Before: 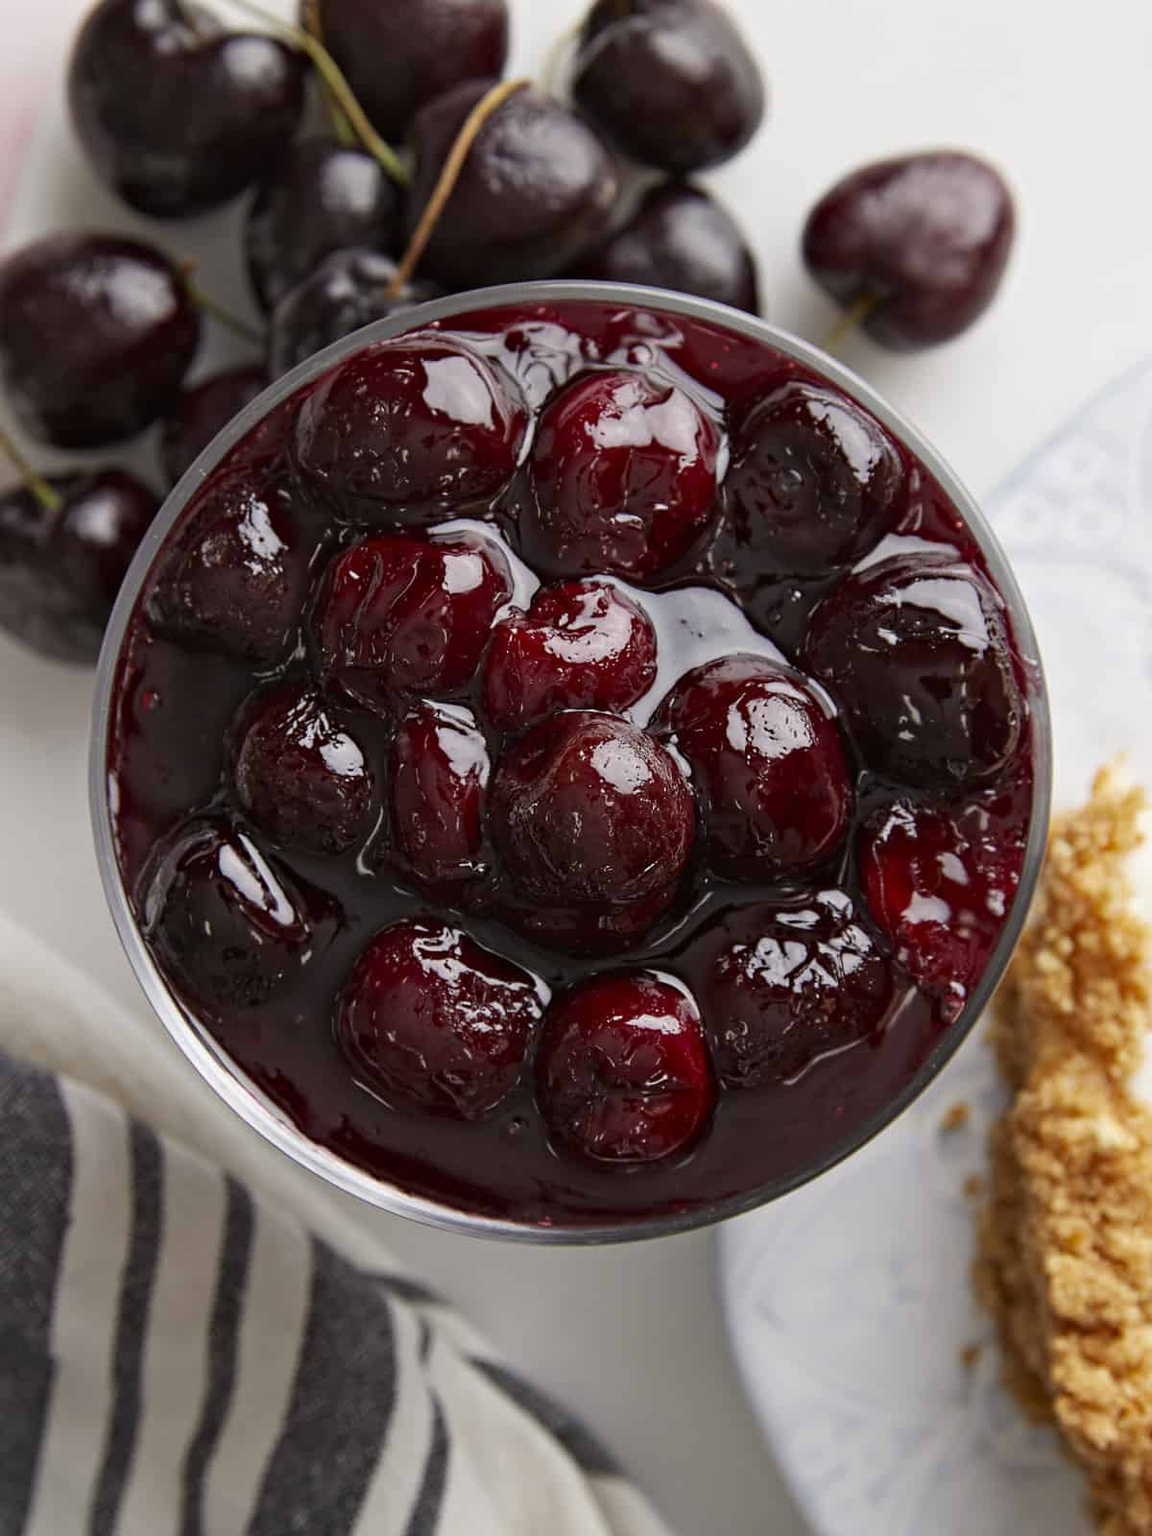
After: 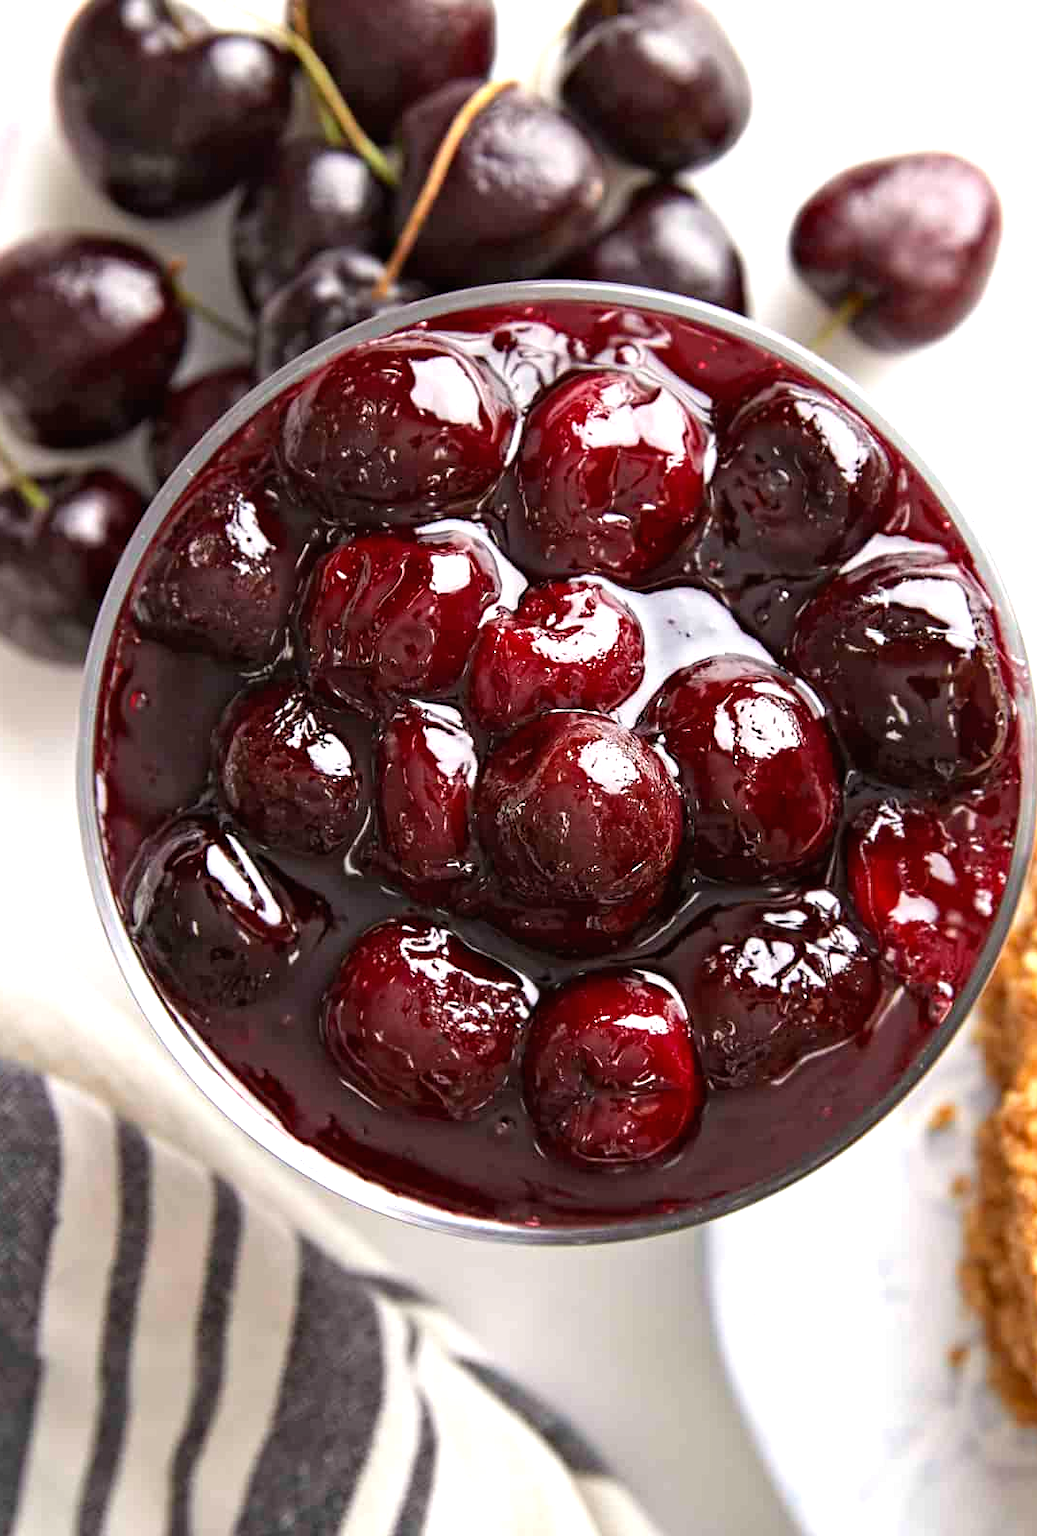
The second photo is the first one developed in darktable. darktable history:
crop and rotate: left 1.088%, right 8.807%
exposure: black level correction 0, exposure 1.2 EV, compensate exposure bias true, compensate highlight preservation false
